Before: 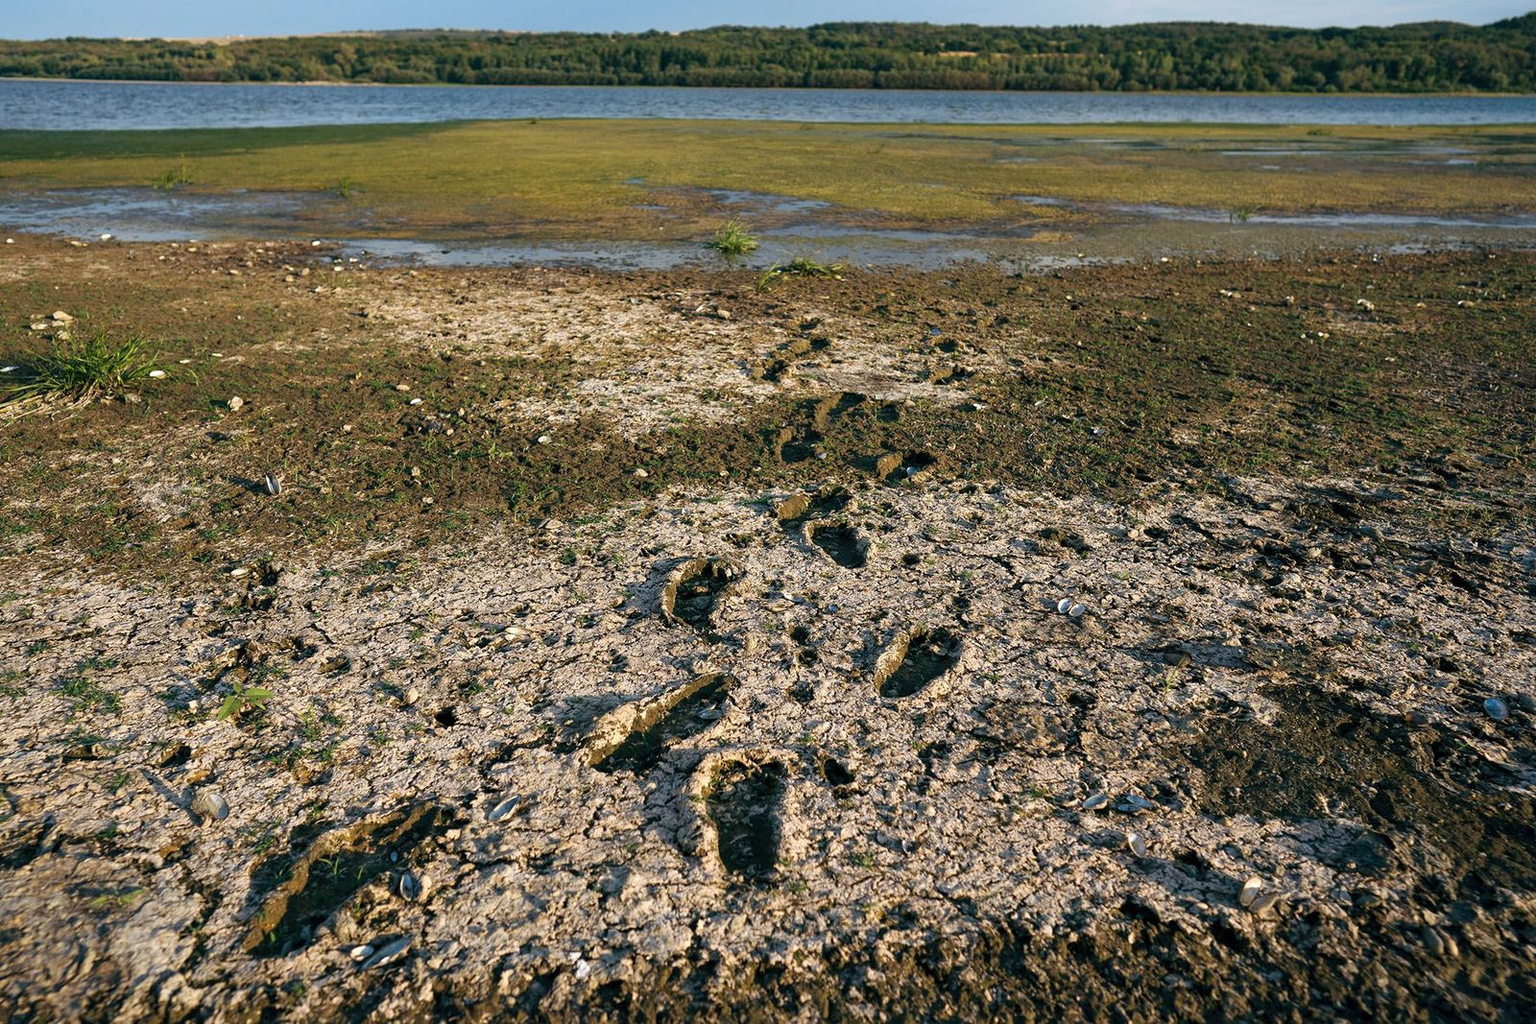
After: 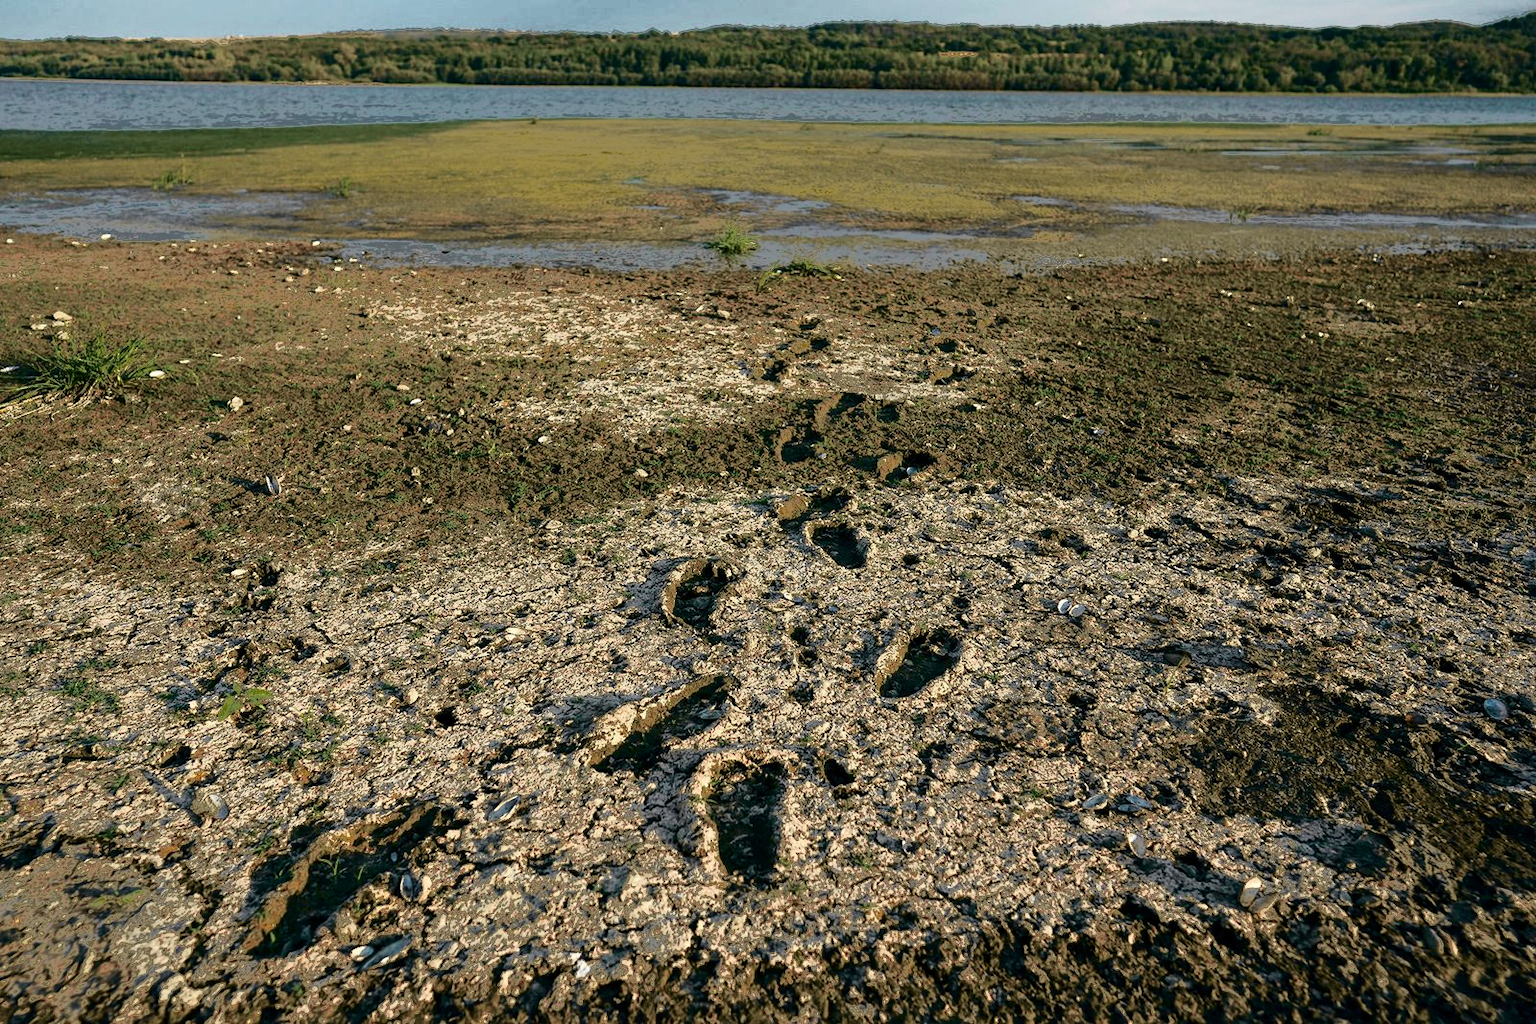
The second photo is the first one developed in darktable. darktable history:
color correction: highlights b* 3
fill light: exposure -0.73 EV, center 0.69, width 2.2
tone curve: curves: ch0 [(0.003, 0) (0.066, 0.031) (0.163, 0.112) (0.264, 0.238) (0.395, 0.421) (0.517, 0.56) (0.684, 0.734) (0.791, 0.814) (1, 1)]; ch1 [(0, 0) (0.164, 0.115) (0.337, 0.332) (0.39, 0.398) (0.464, 0.461) (0.501, 0.5) (0.507, 0.5) (0.534, 0.532) (0.577, 0.59) (0.652, 0.681) (0.733, 0.749) (0.811, 0.796) (1, 1)]; ch2 [(0, 0) (0.337, 0.382) (0.464, 0.476) (0.501, 0.502) (0.527, 0.54) (0.551, 0.565) (0.6, 0.59) (0.687, 0.675) (1, 1)], color space Lab, independent channels, preserve colors none
